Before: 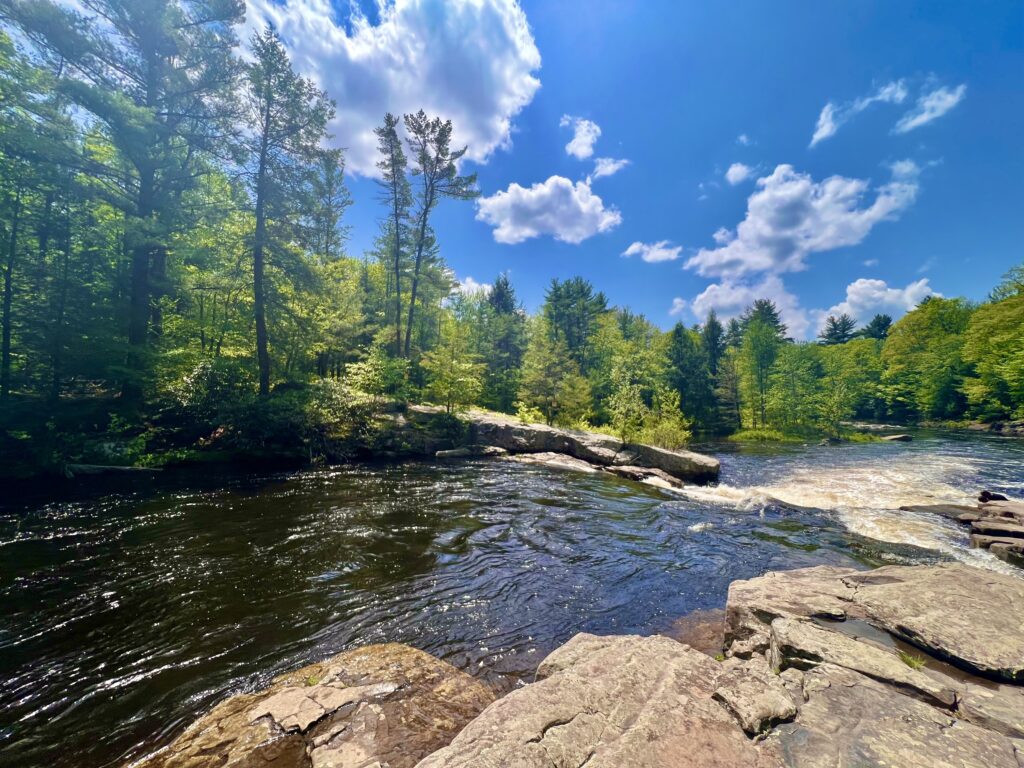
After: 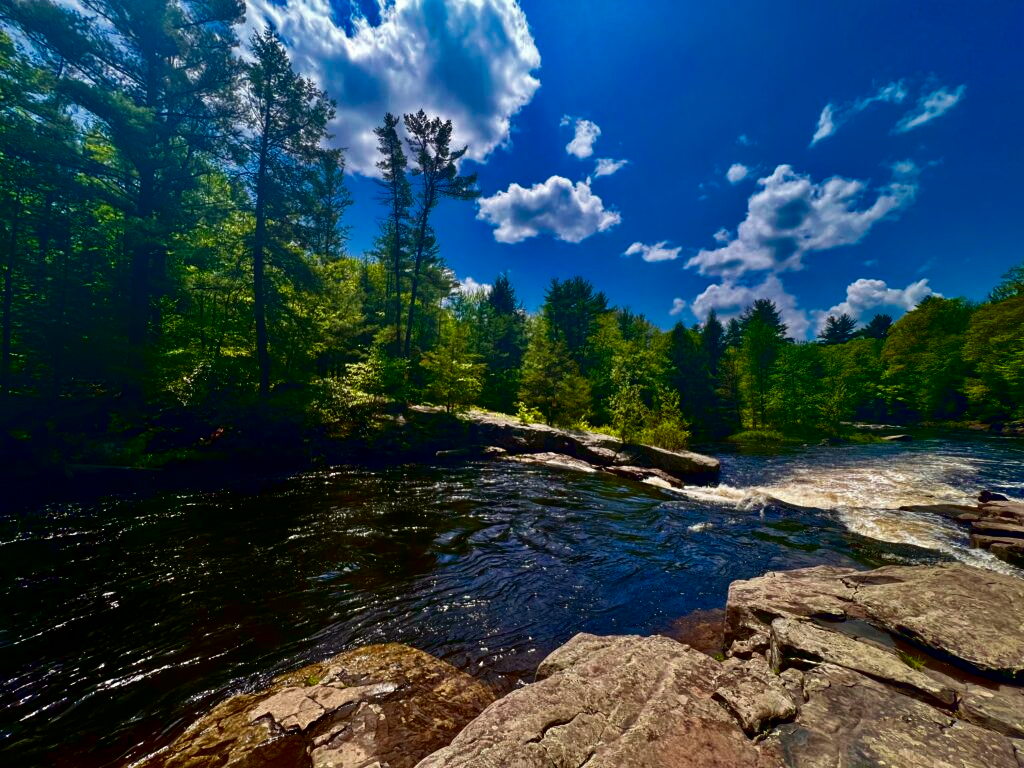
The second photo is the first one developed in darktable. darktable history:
exposure: compensate highlight preservation false
contrast brightness saturation: contrast 0.086, brightness -0.58, saturation 0.175
